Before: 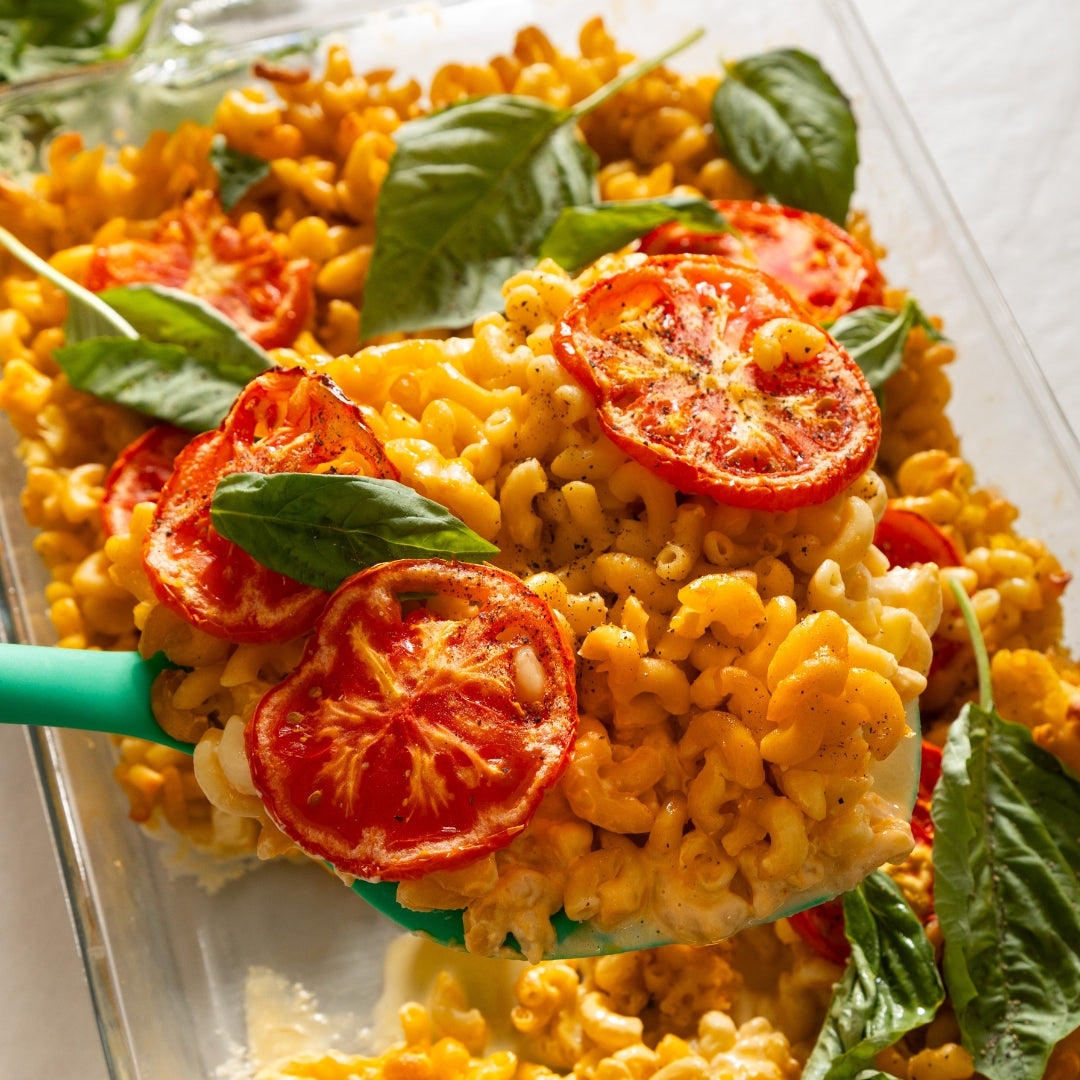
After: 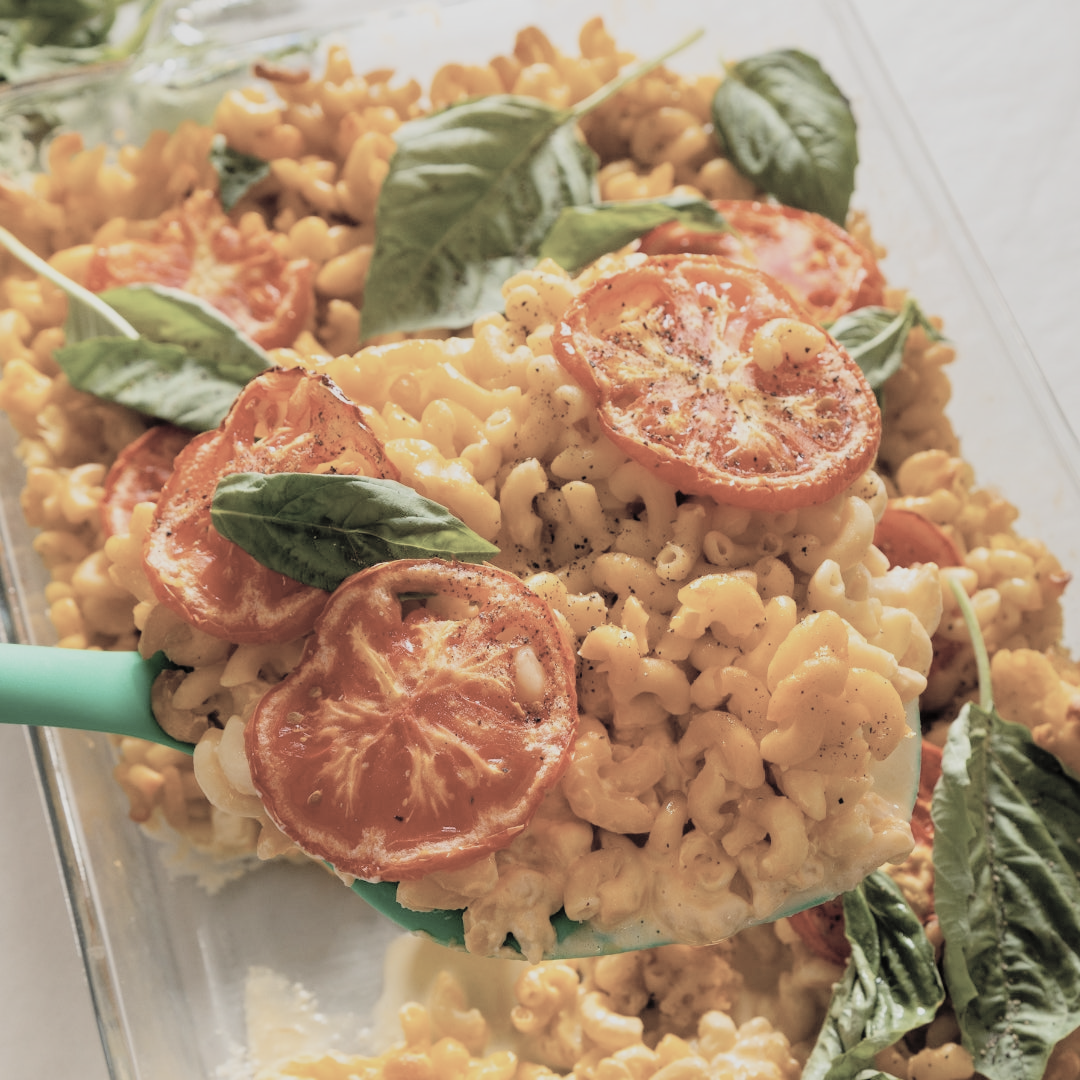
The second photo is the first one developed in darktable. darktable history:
filmic rgb: black relative exposure -7.65 EV, white relative exposure 4.56 EV, hardness 3.61, color science v6 (2022)
contrast brightness saturation: brightness 0.18, saturation -0.5
